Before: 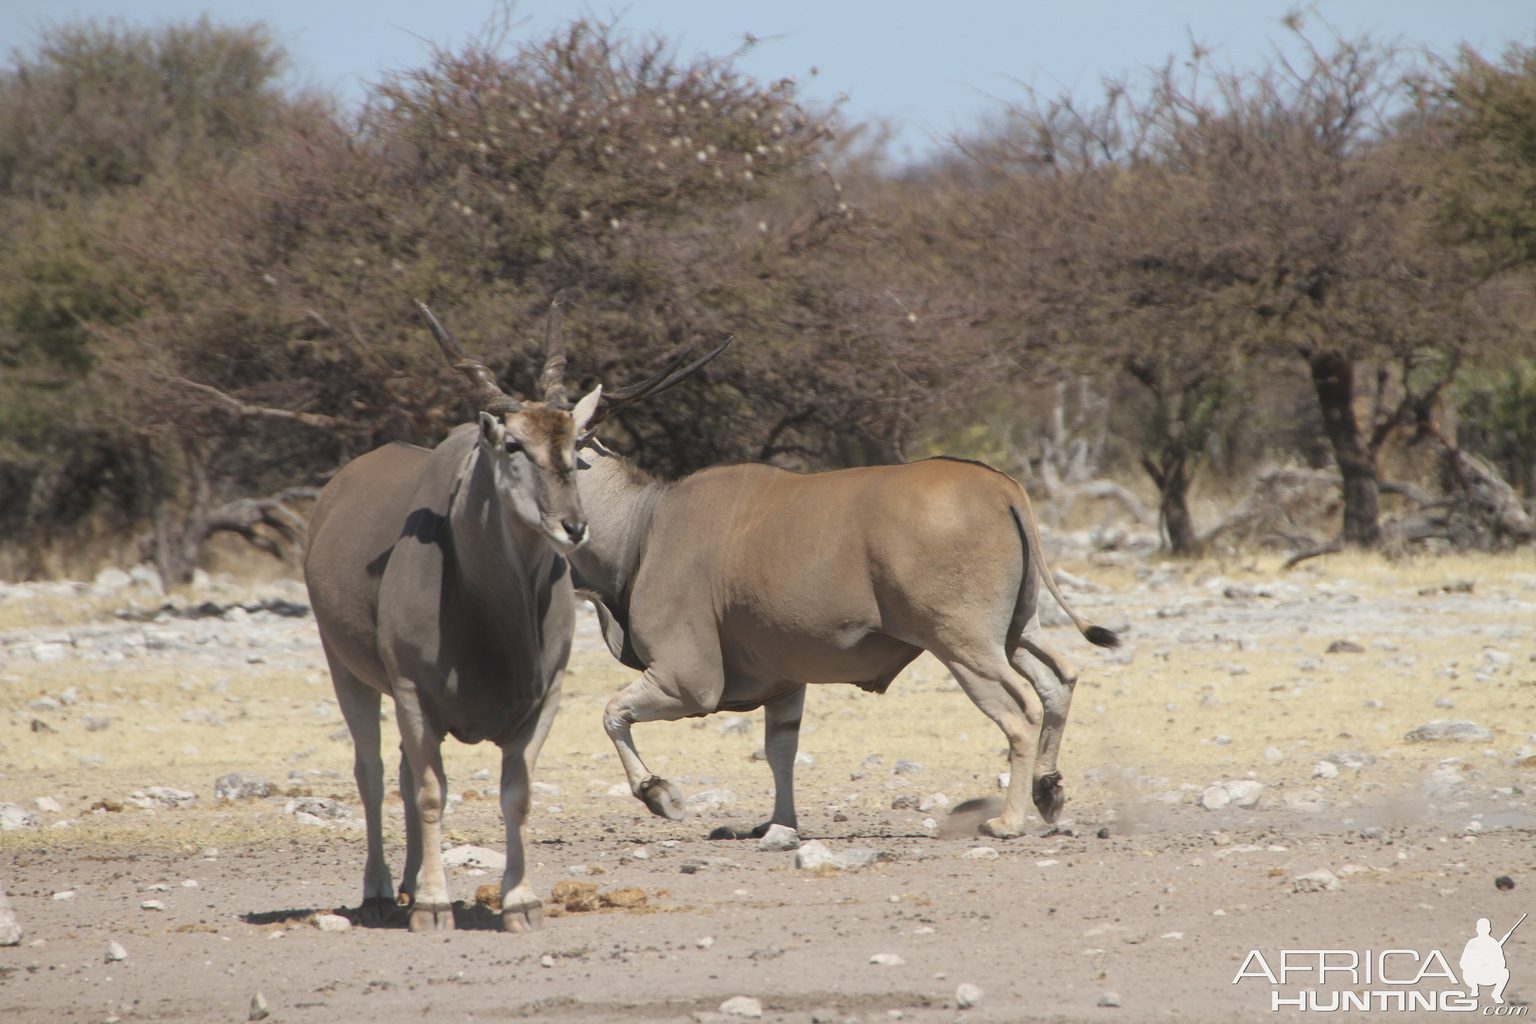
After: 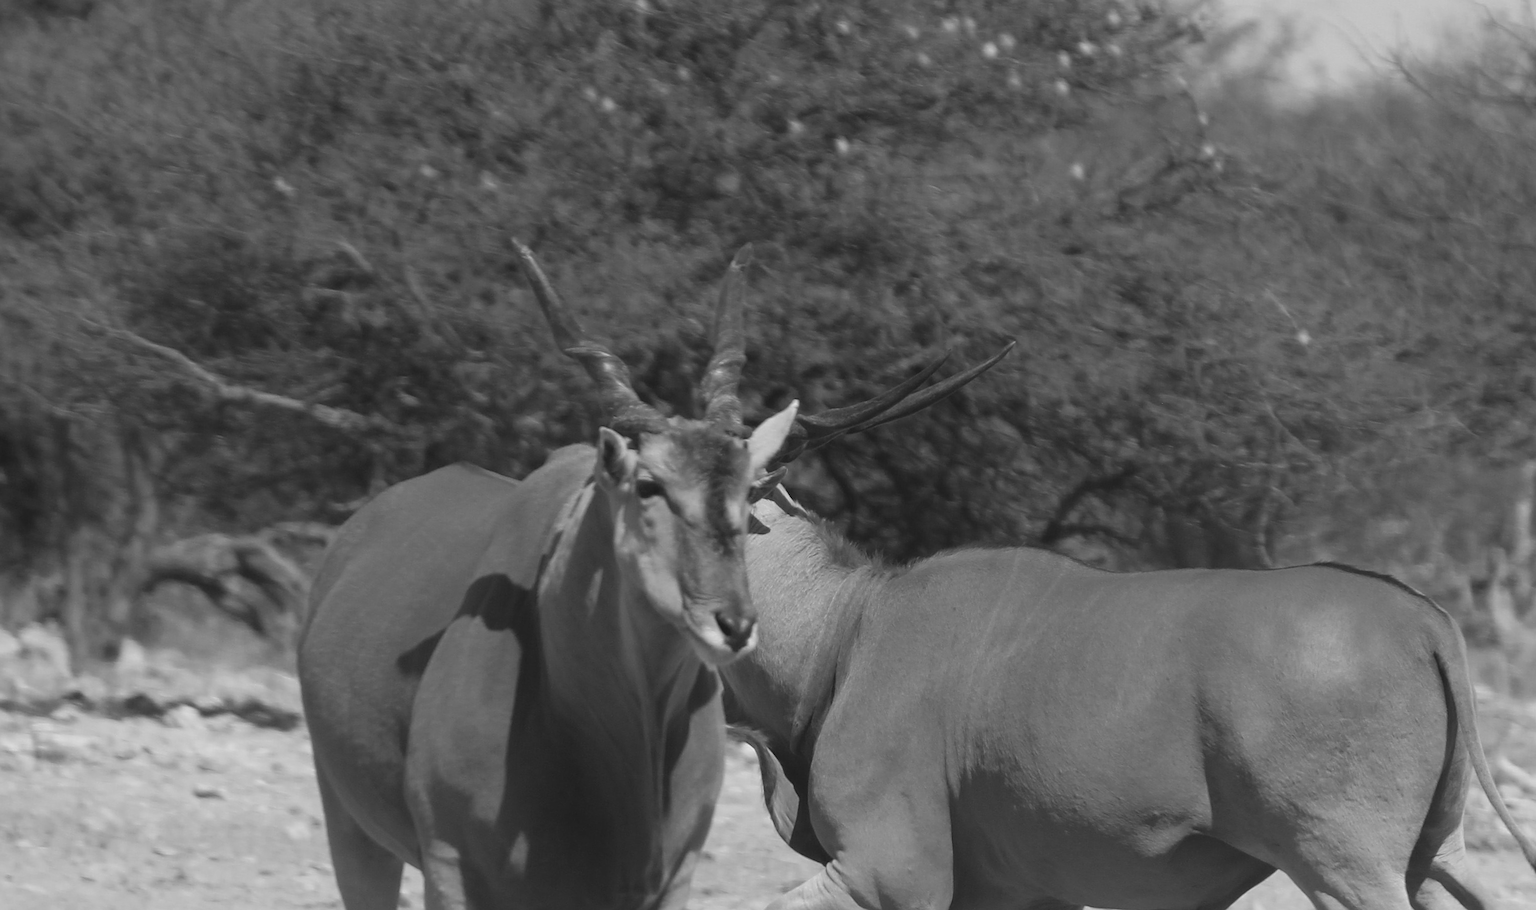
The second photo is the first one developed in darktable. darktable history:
color calibration: output gray [0.253, 0.26, 0.487, 0], gray › normalize channels true, illuminant same as pipeline (D50), adaptation XYZ, x 0.346, y 0.359, gamut compression 0
crop and rotate: angle -4.99°, left 2.122%, top 6.945%, right 27.566%, bottom 30.519%
sharpen: on, module defaults
